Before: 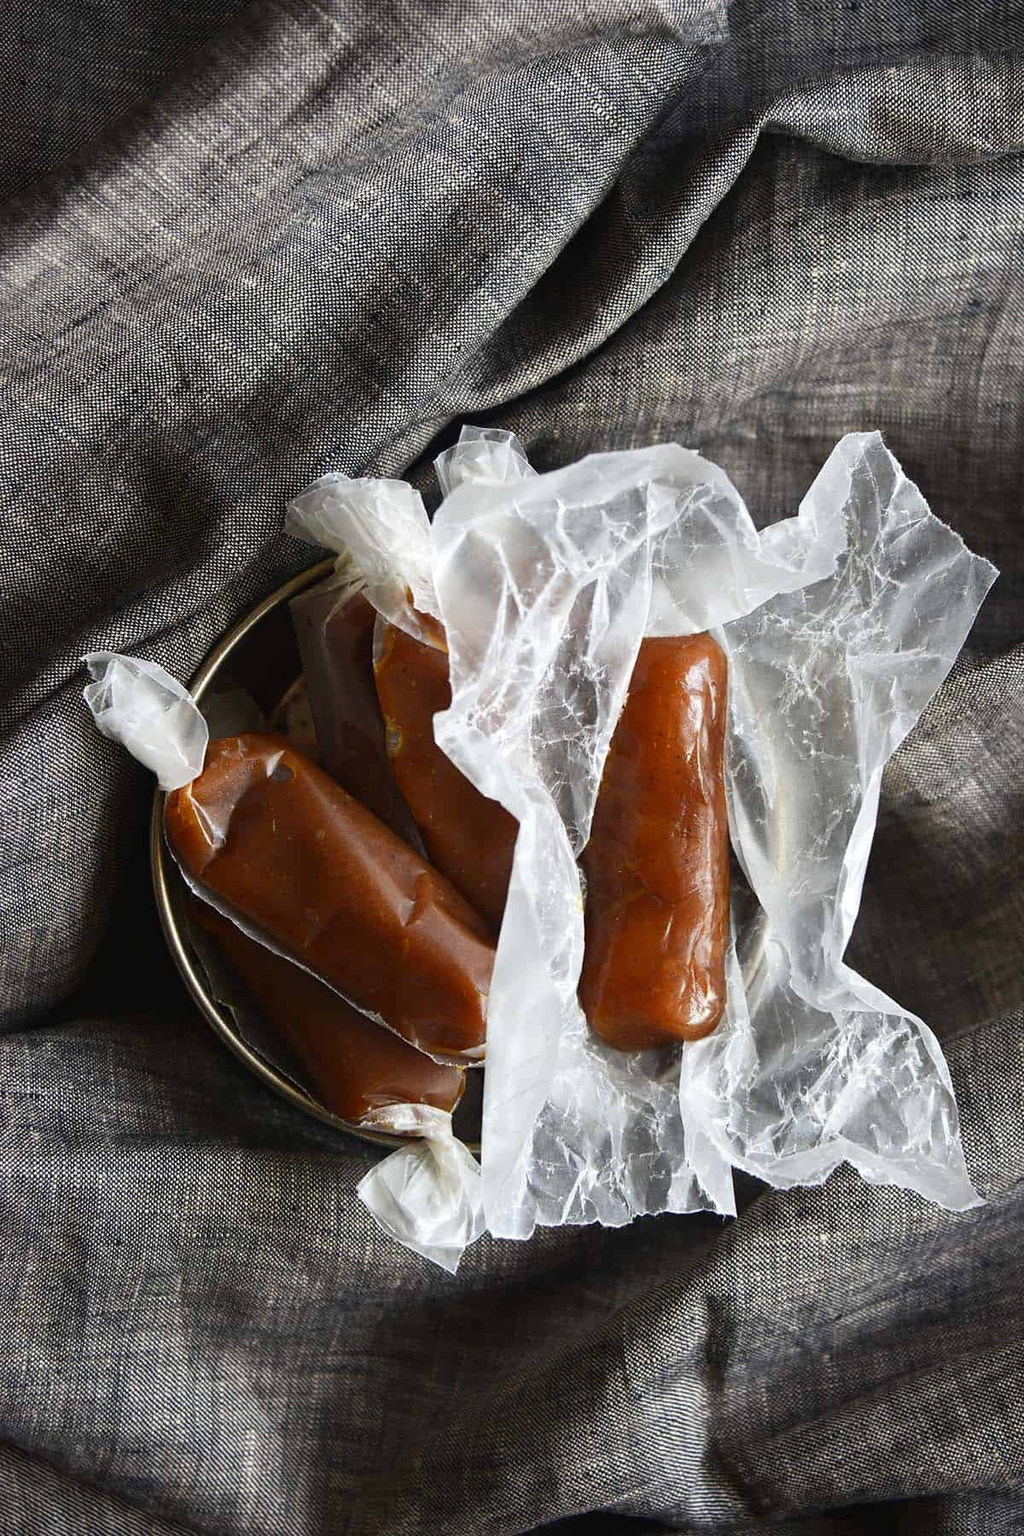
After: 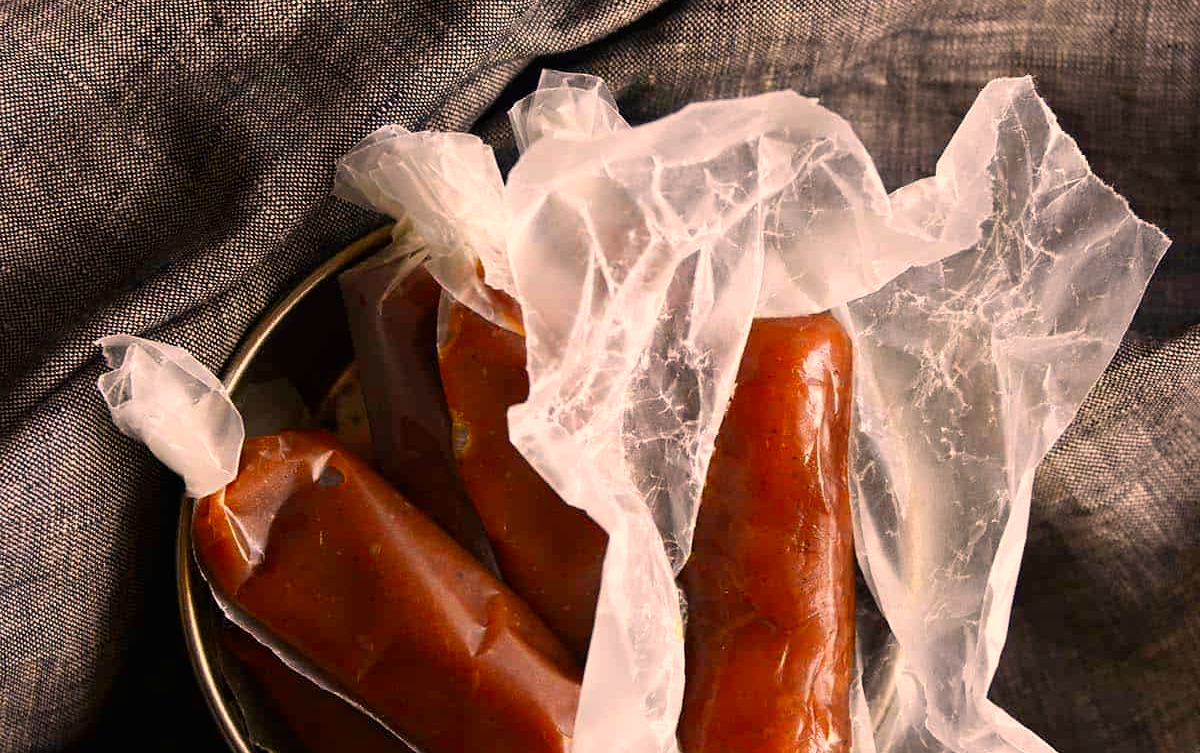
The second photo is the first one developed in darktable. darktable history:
color correction: highlights a* 17.88, highlights b* 18.79
crop and rotate: top 23.84%, bottom 34.294%
